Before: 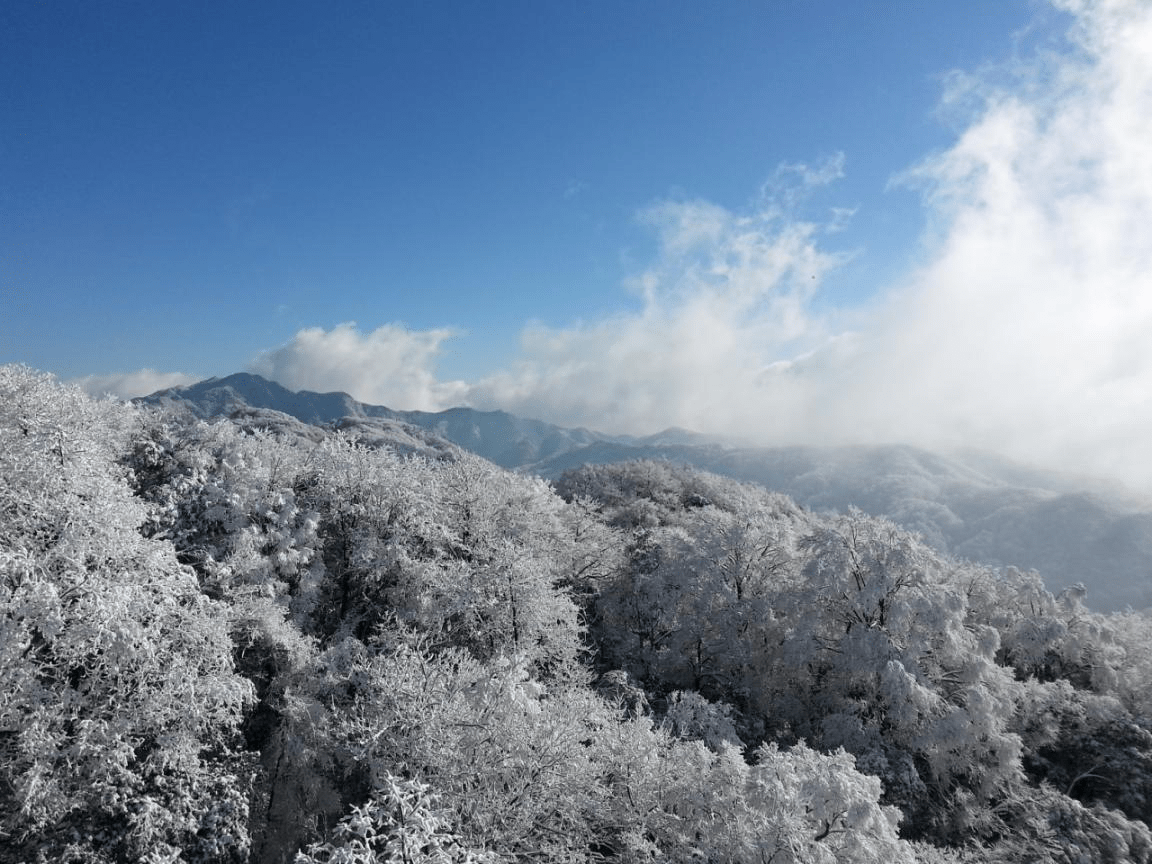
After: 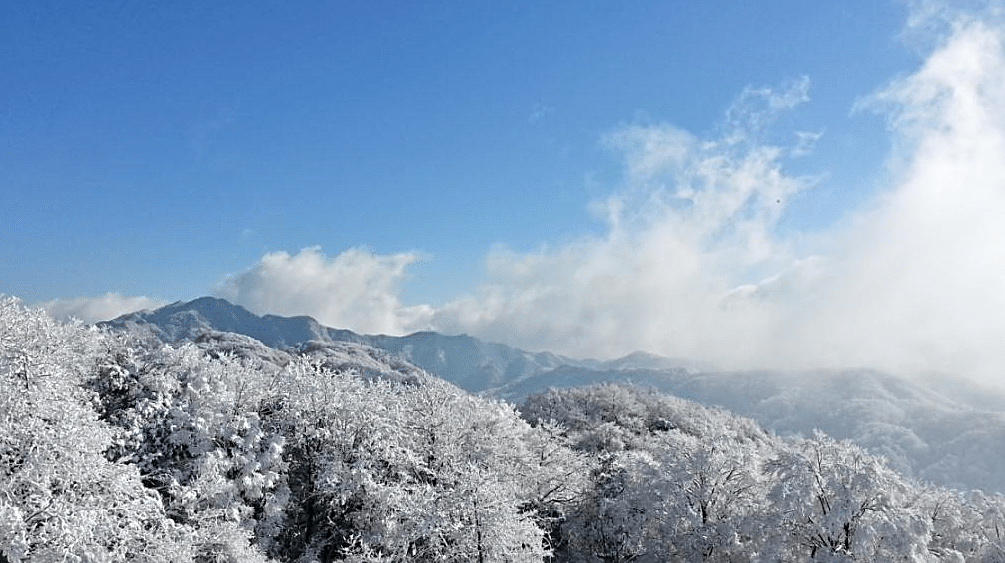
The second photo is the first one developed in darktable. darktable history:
tone equalizer: -8 EV 0.01 EV, -7 EV -0.032 EV, -6 EV 0.048 EV, -5 EV 0.046 EV, -4 EV 0.267 EV, -3 EV 0.668 EV, -2 EV 0.57 EV, -1 EV 0.211 EV, +0 EV 0.049 EV, mask exposure compensation -0.5 EV
crop: left 3.081%, top 8.85%, right 9.667%, bottom 25.935%
sharpen: on, module defaults
